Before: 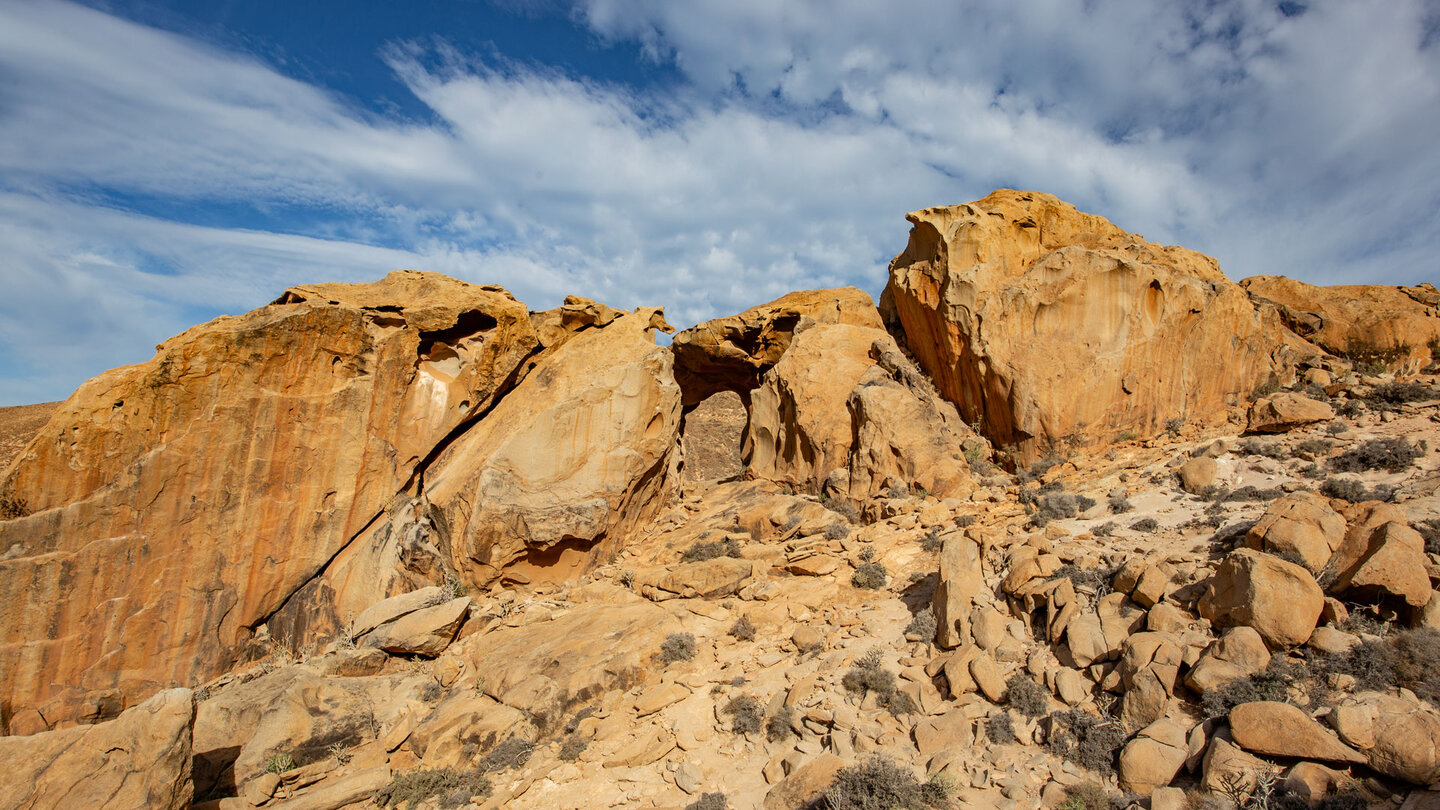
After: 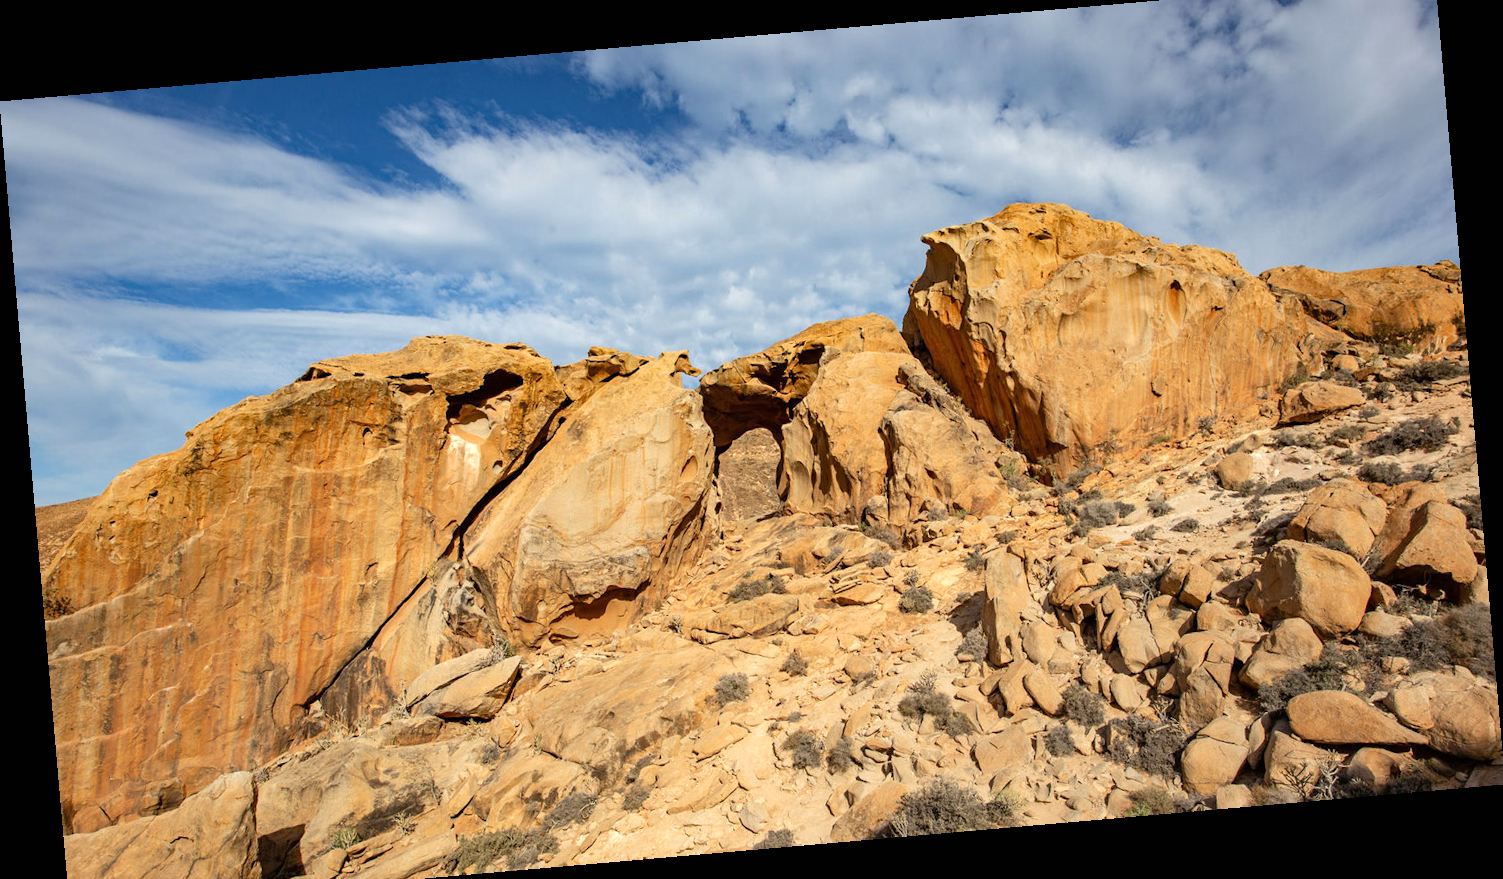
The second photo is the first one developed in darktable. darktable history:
rotate and perspective: rotation -4.98°, automatic cropping off
exposure: black level correction 0, exposure 0.3 EV, compensate highlight preservation false
crop and rotate: top 2.479%, bottom 3.018%
